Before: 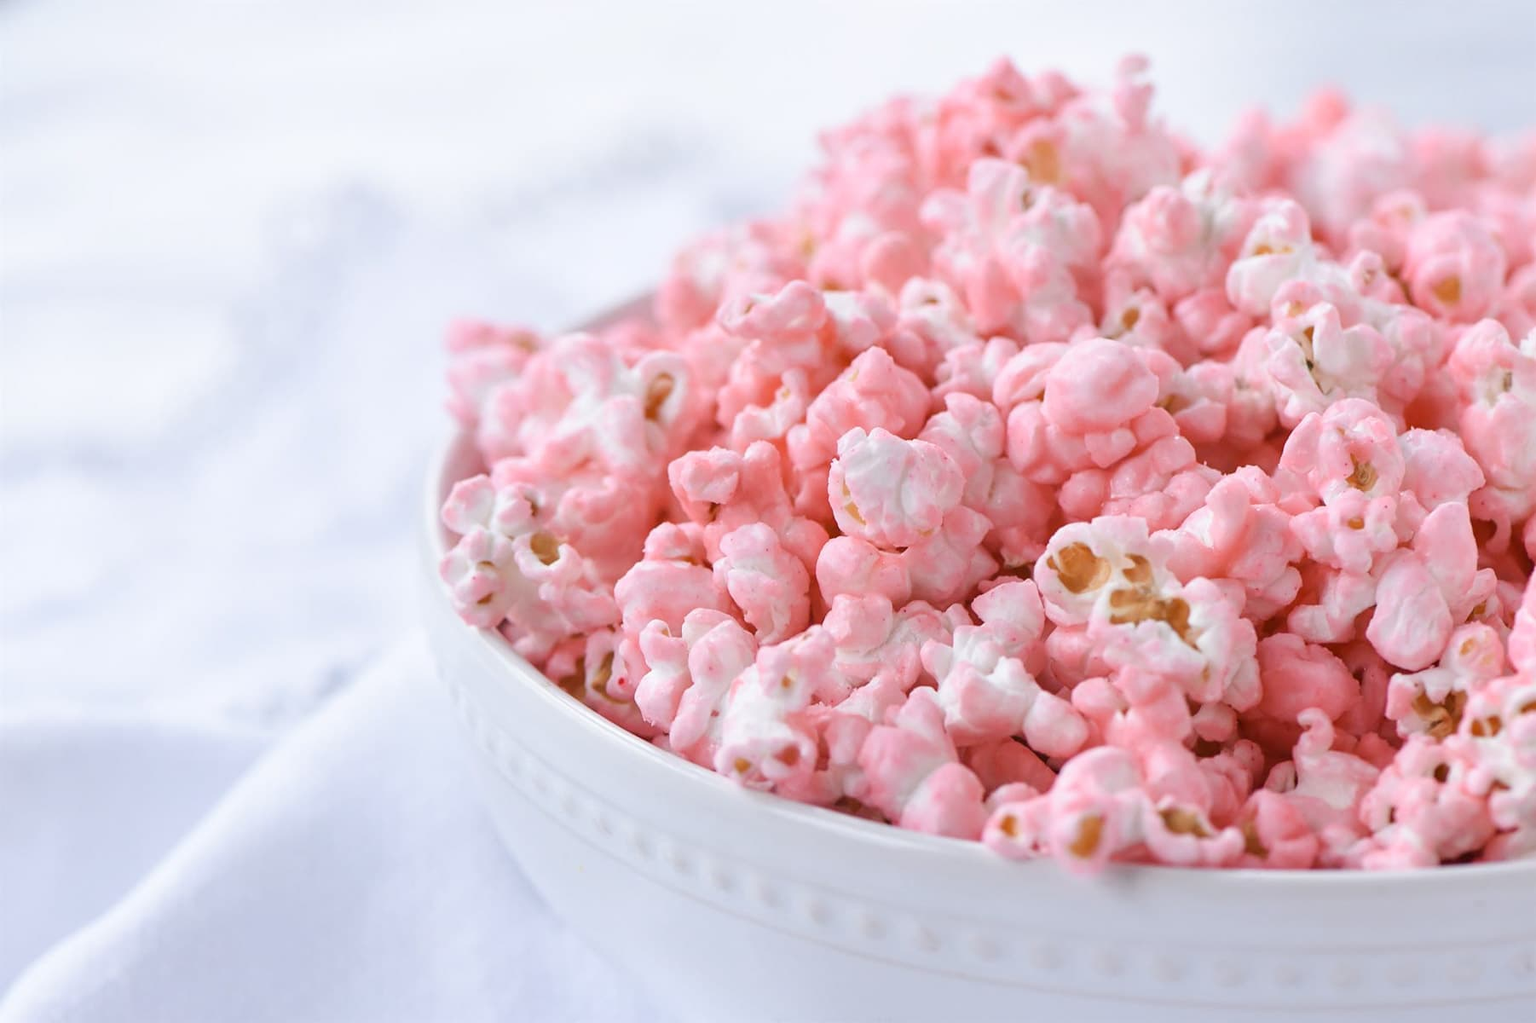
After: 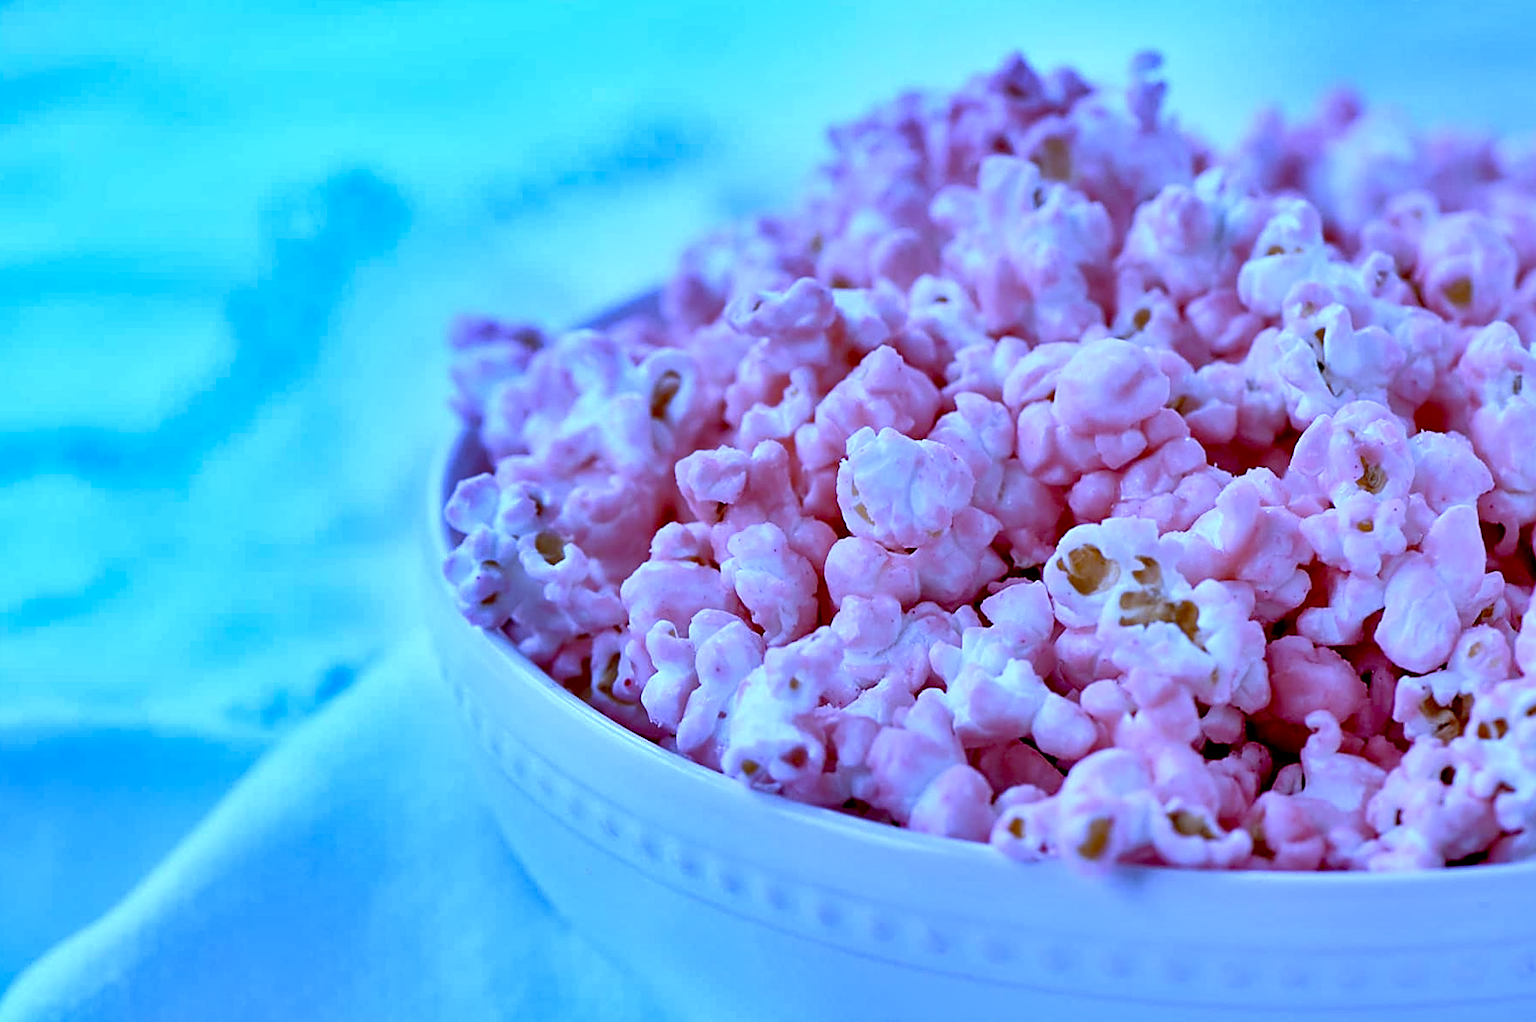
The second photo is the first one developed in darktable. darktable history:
exposure: black level correction 0.047, exposure 0.013 EV, compensate highlight preservation false
white balance: red 0.766, blue 1.537
rotate and perspective: rotation 0.174°, lens shift (vertical) 0.013, lens shift (horizontal) 0.019, shear 0.001, automatic cropping original format, crop left 0.007, crop right 0.991, crop top 0.016, crop bottom 0.997
color zones: curves: ch1 [(0, 0.469) (0.01, 0.469) (0.12, 0.446) (0.248, 0.469) (0.5, 0.5) (0.748, 0.5) (0.99, 0.469) (1, 0.469)]
sharpen: on, module defaults
shadows and highlights: shadows 60, highlights -60.23, soften with gaussian
